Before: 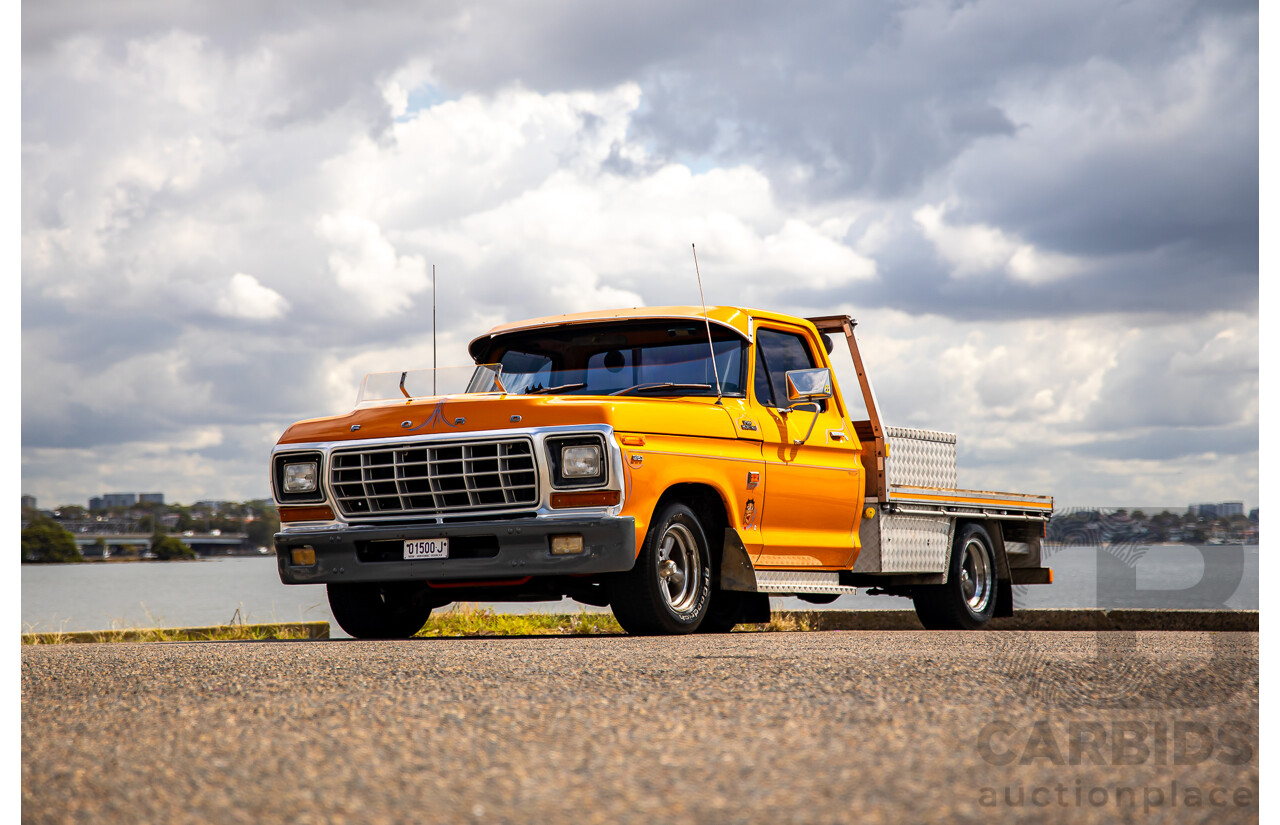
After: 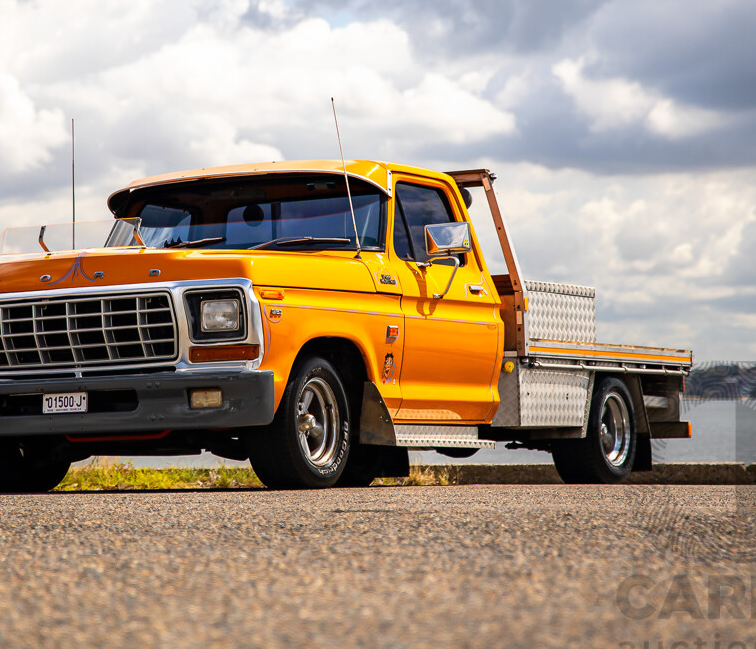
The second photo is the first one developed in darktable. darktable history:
crop and rotate: left 28.256%, top 17.734%, right 12.656%, bottom 3.573%
tone equalizer: on, module defaults
local contrast: mode bilateral grid, contrast 100, coarseness 100, detail 91%, midtone range 0.2
